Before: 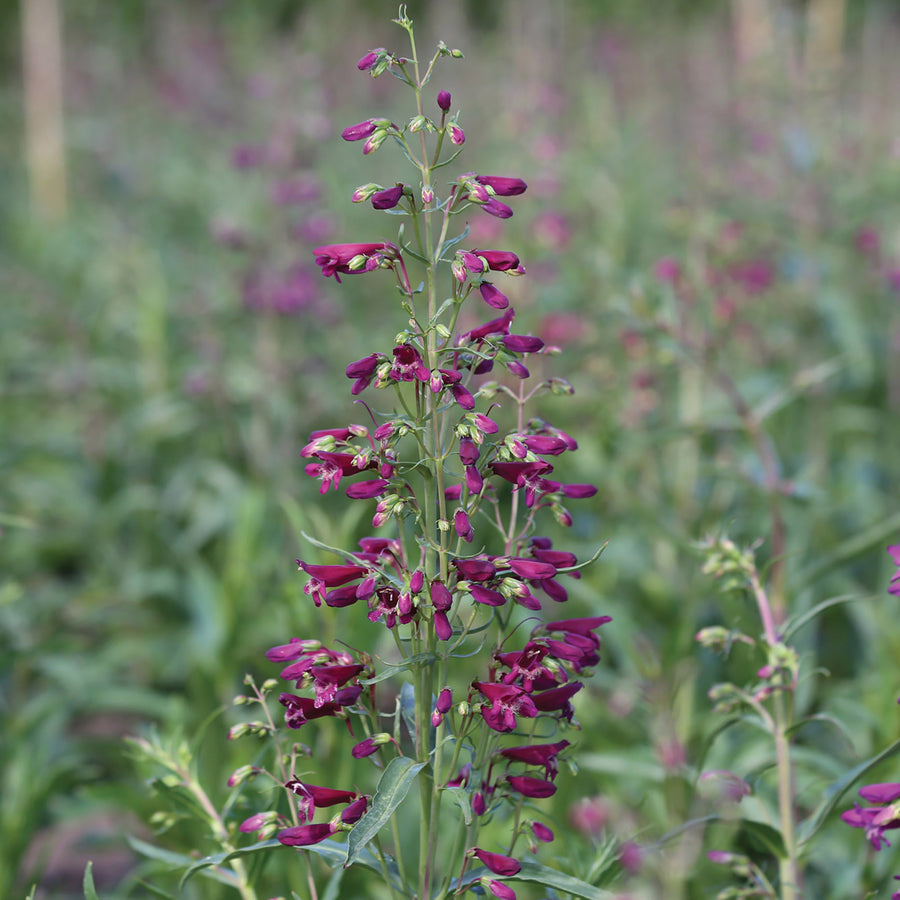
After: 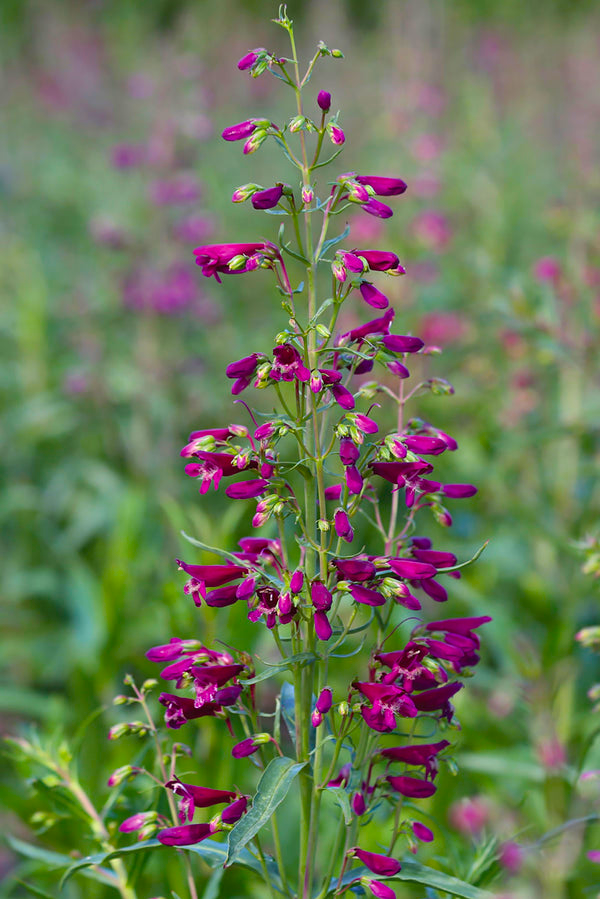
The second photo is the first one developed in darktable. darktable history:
color balance rgb: perceptual saturation grading › global saturation 30.756%, global vibrance 39.822%
crop and rotate: left 13.389%, right 19.894%
